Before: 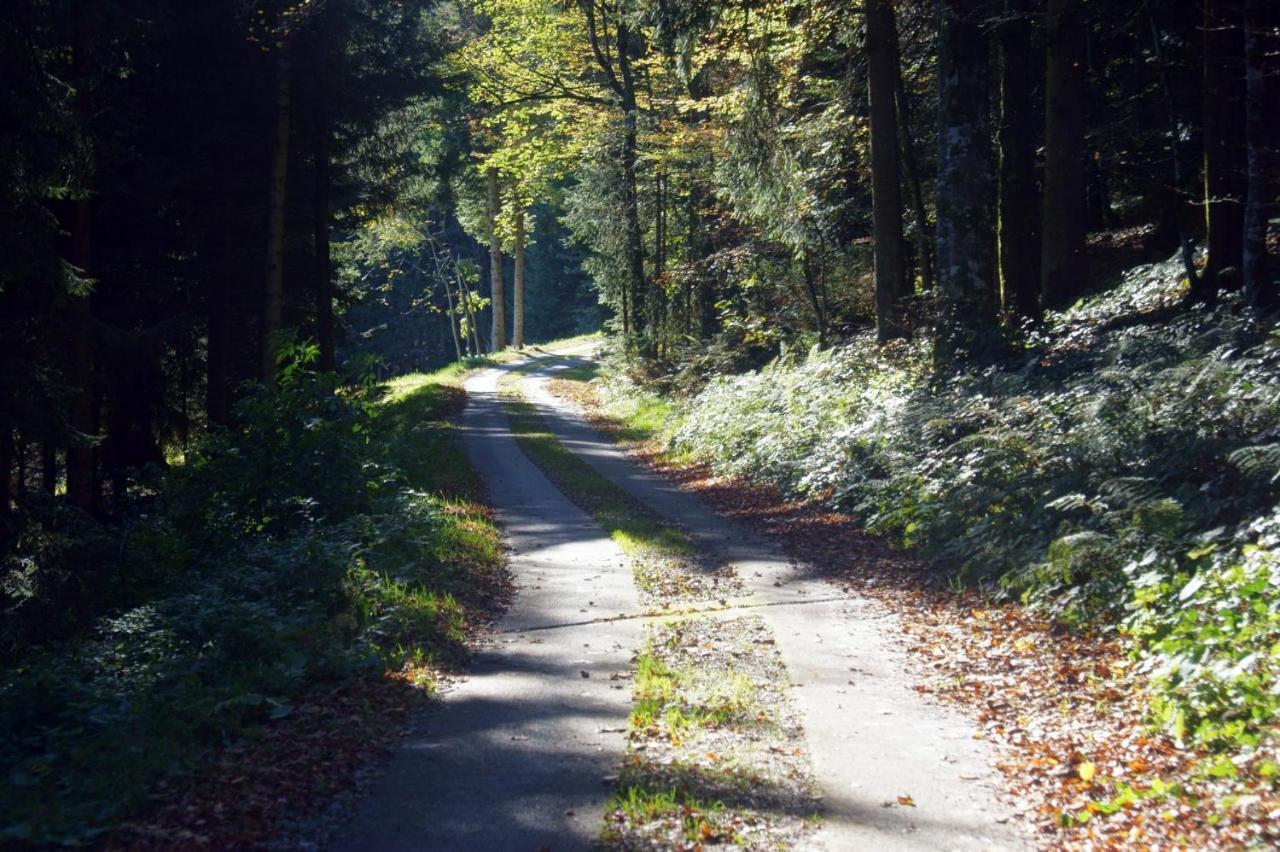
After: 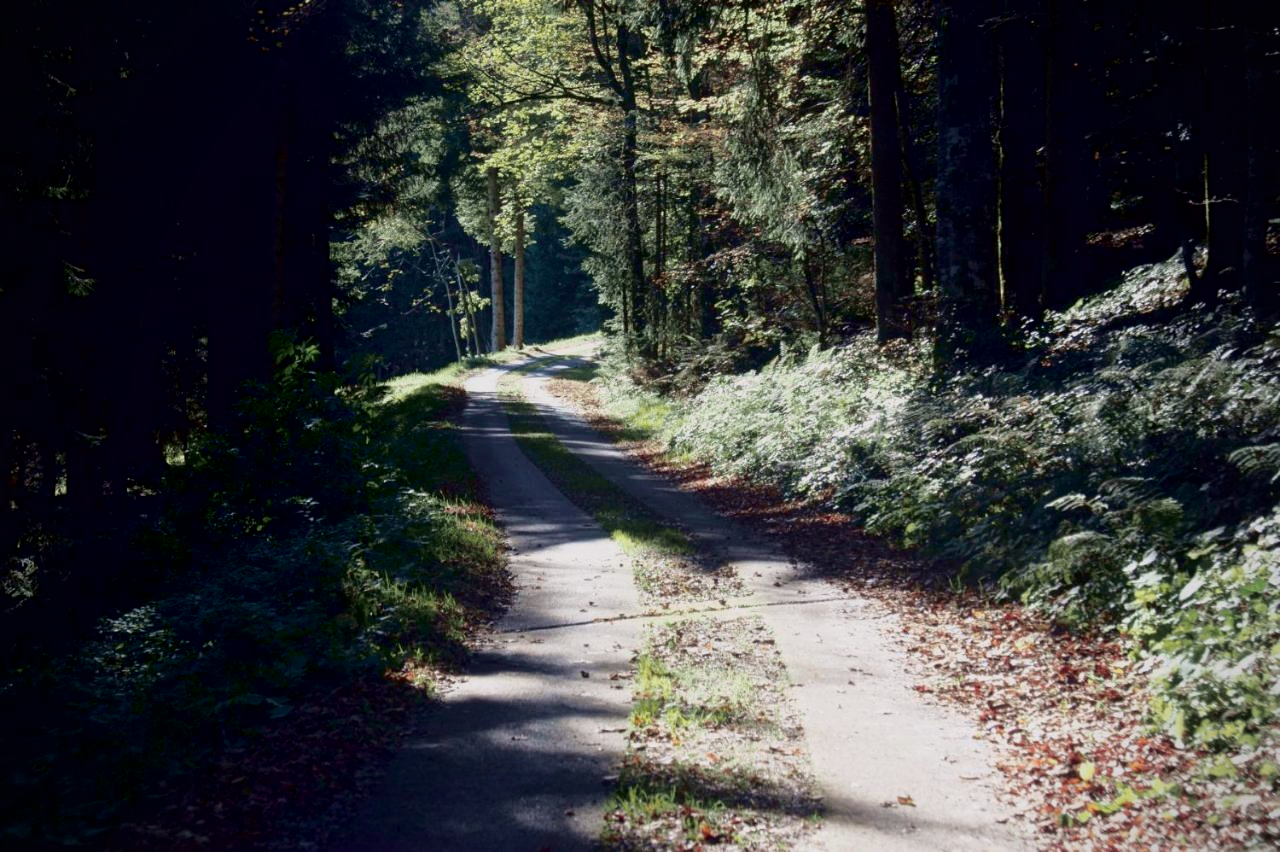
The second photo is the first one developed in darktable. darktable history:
tone curve: curves: ch0 [(0, 0) (0.139, 0.081) (0.304, 0.259) (0.502, 0.505) (0.683, 0.676) (0.761, 0.773) (0.858, 0.858) (0.987, 0.945)]; ch1 [(0, 0) (0.172, 0.123) (0.304, 0.288) (0.414, 0.44) (0.472, 0.473) (0.502, 0.508) (0.54, 0.543) (0.583, 0.601) (0.638, 0.654) (0.741, 0.783) (1, 1)]; ch2 [(0, 0) (0.411, 0.424) (0.485, 0.476) (0.502, 0.502) (0.557, 0.54) (0.631, 0.576) (1, 1)], color space Lab, independent channels, preserve colors none
vignetting: unbound false
exposure: black level correction 0.006, exposure -0.218 EV, compensate highlight preservation false
